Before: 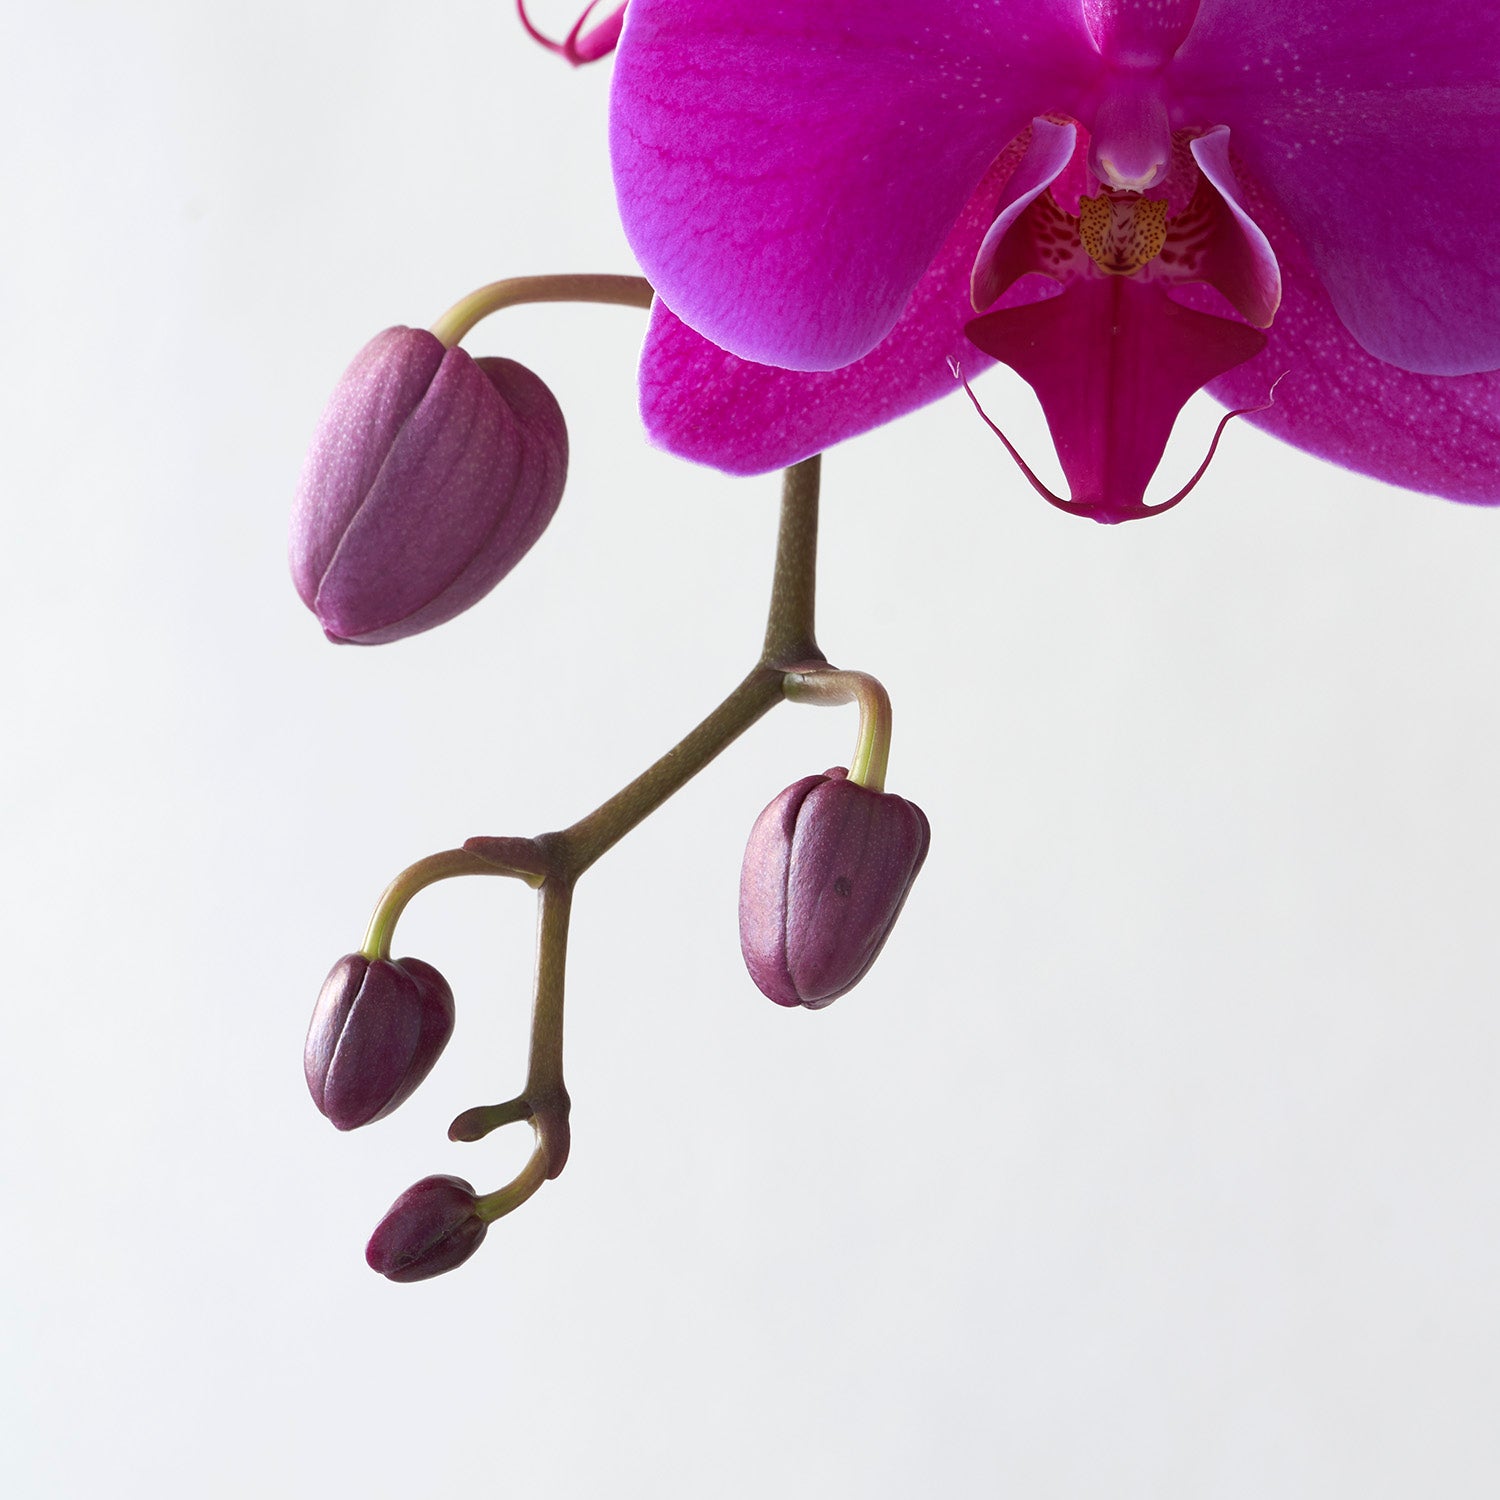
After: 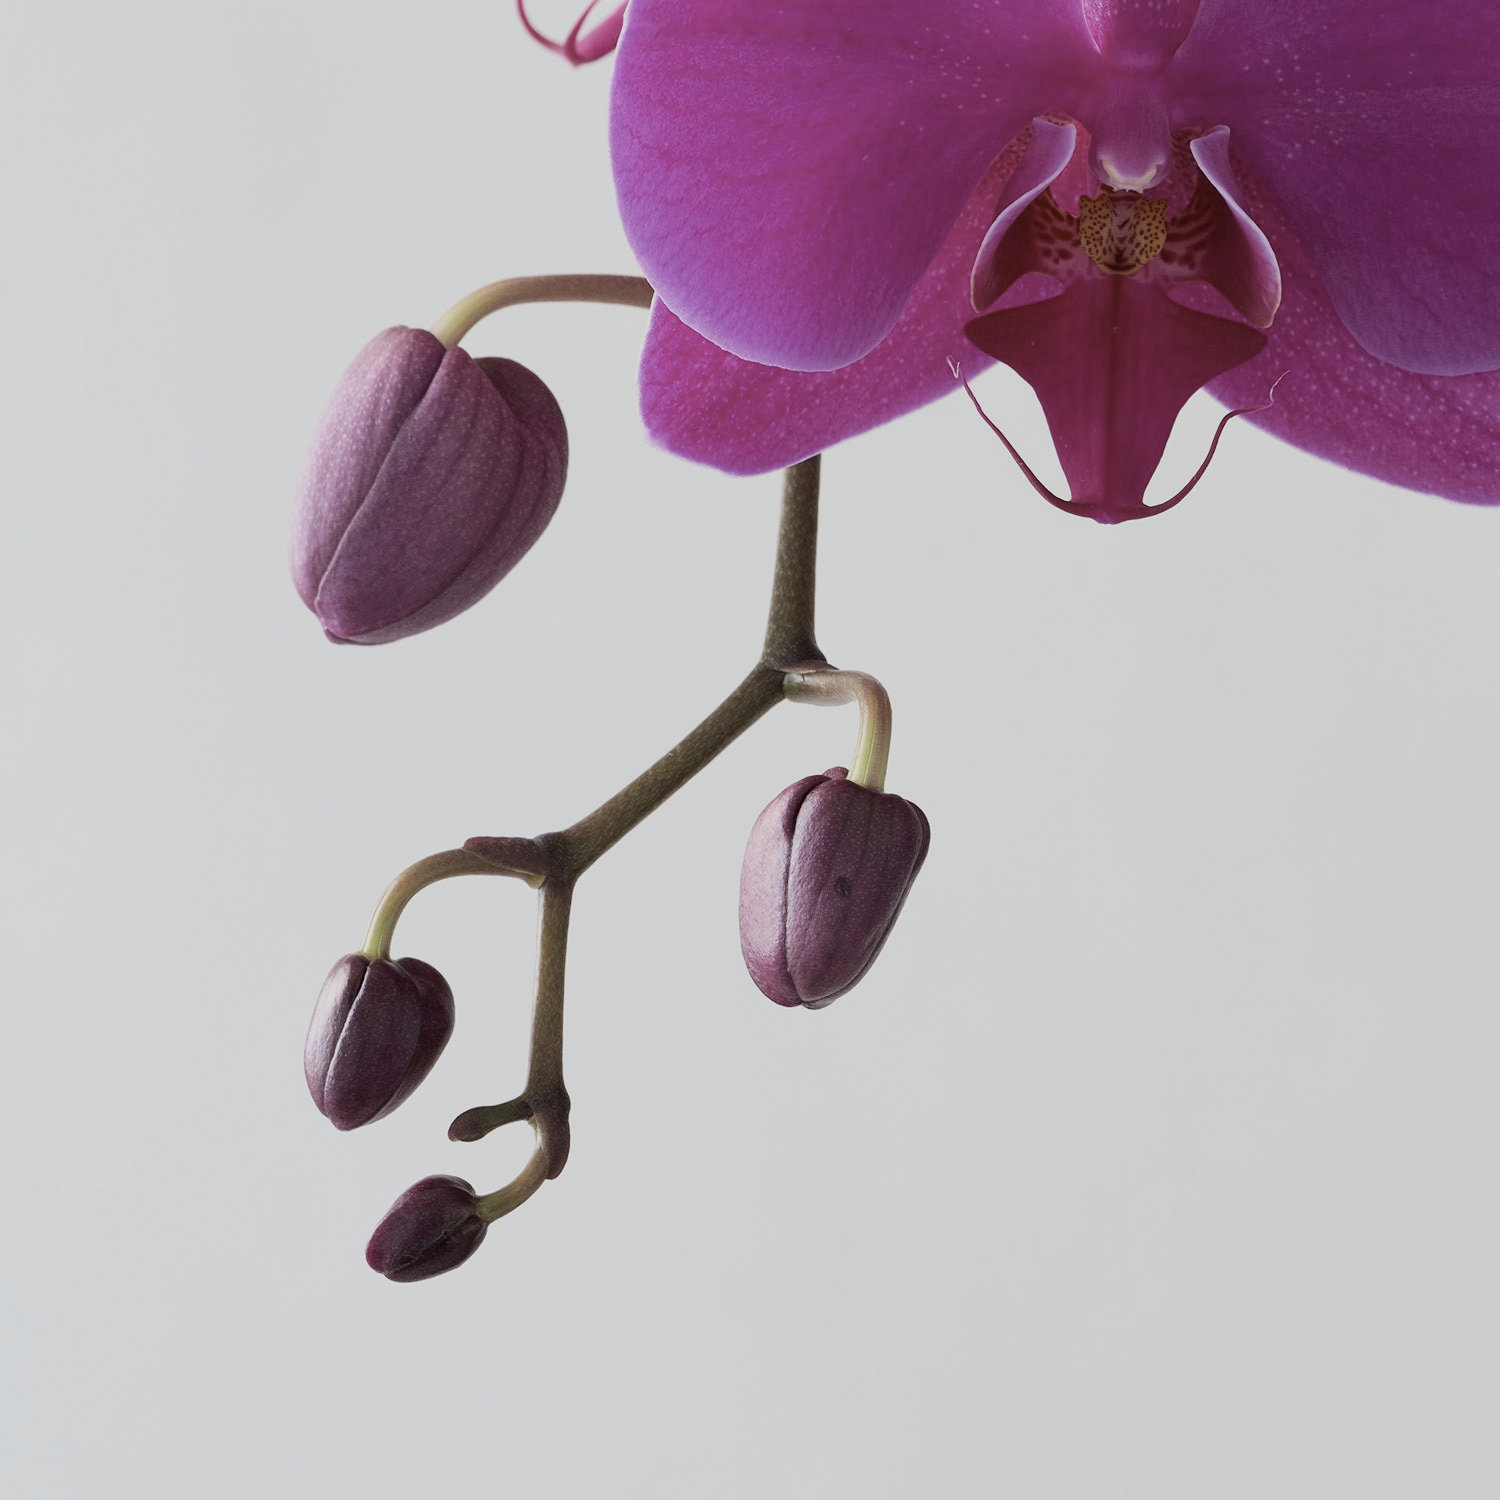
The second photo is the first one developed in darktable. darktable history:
contrast brightness saturation: contrast 0.1, saturation -0.36
filmic rgb: black relative exposure -8.42 EV, white relative exposure 4.68 EV, hardness 3.82, color science v6 (2022)
